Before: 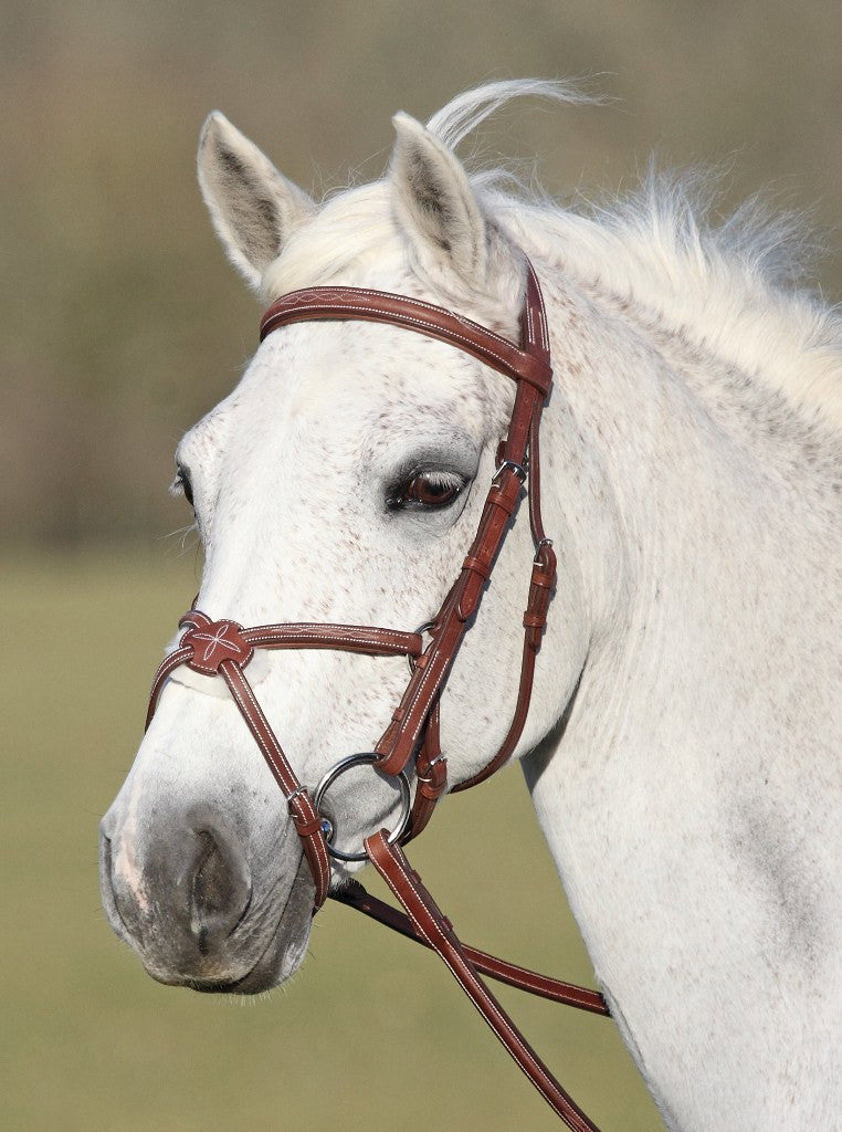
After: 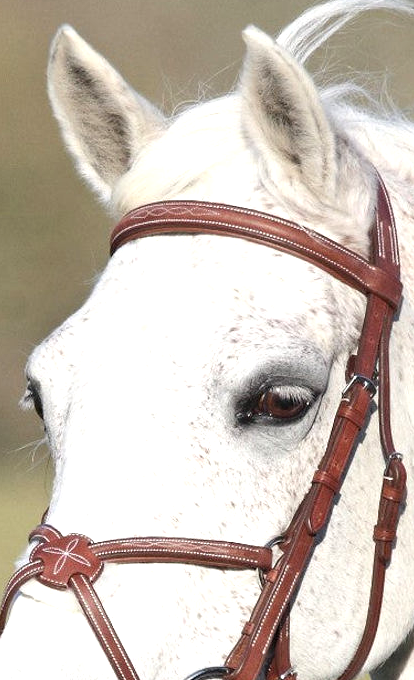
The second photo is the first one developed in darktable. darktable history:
crop: left 17.835%, top 7.675%, right 32.881%, bottom 32.213%
exposure: black level correction 0, exposure 0.5 EV, compensate exposure bias true, compensate highlight preservation false
tone equalizer: on, module defaults
